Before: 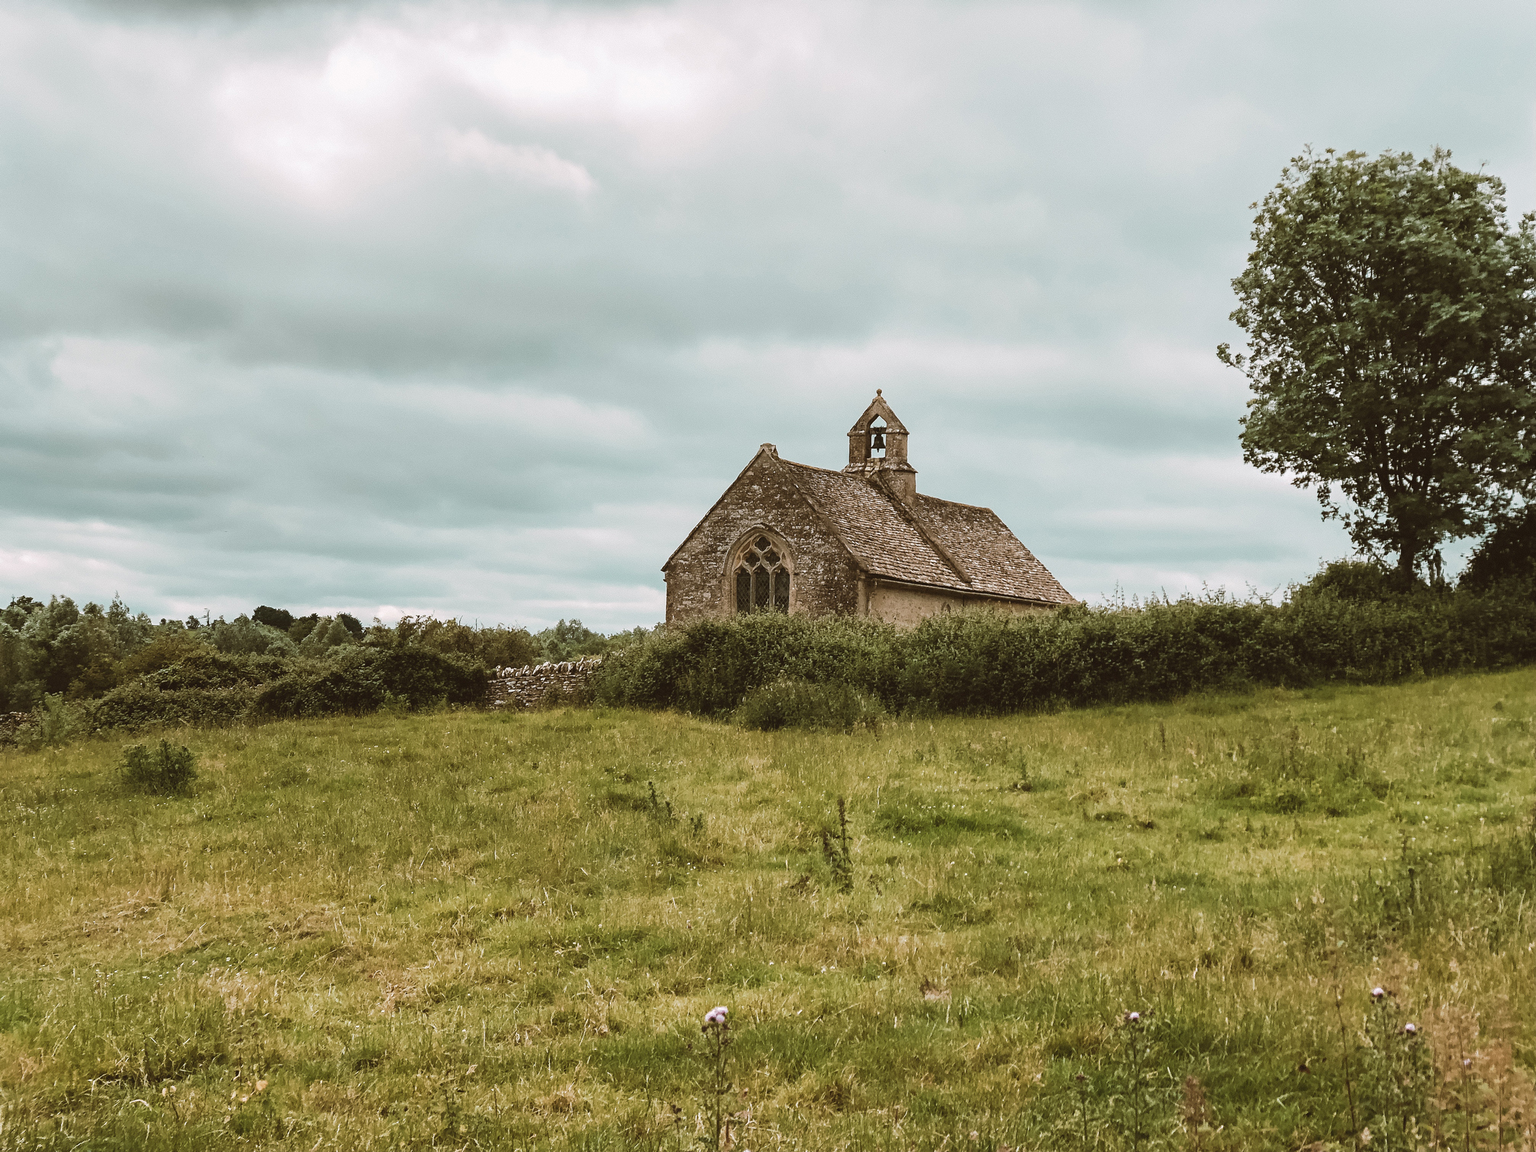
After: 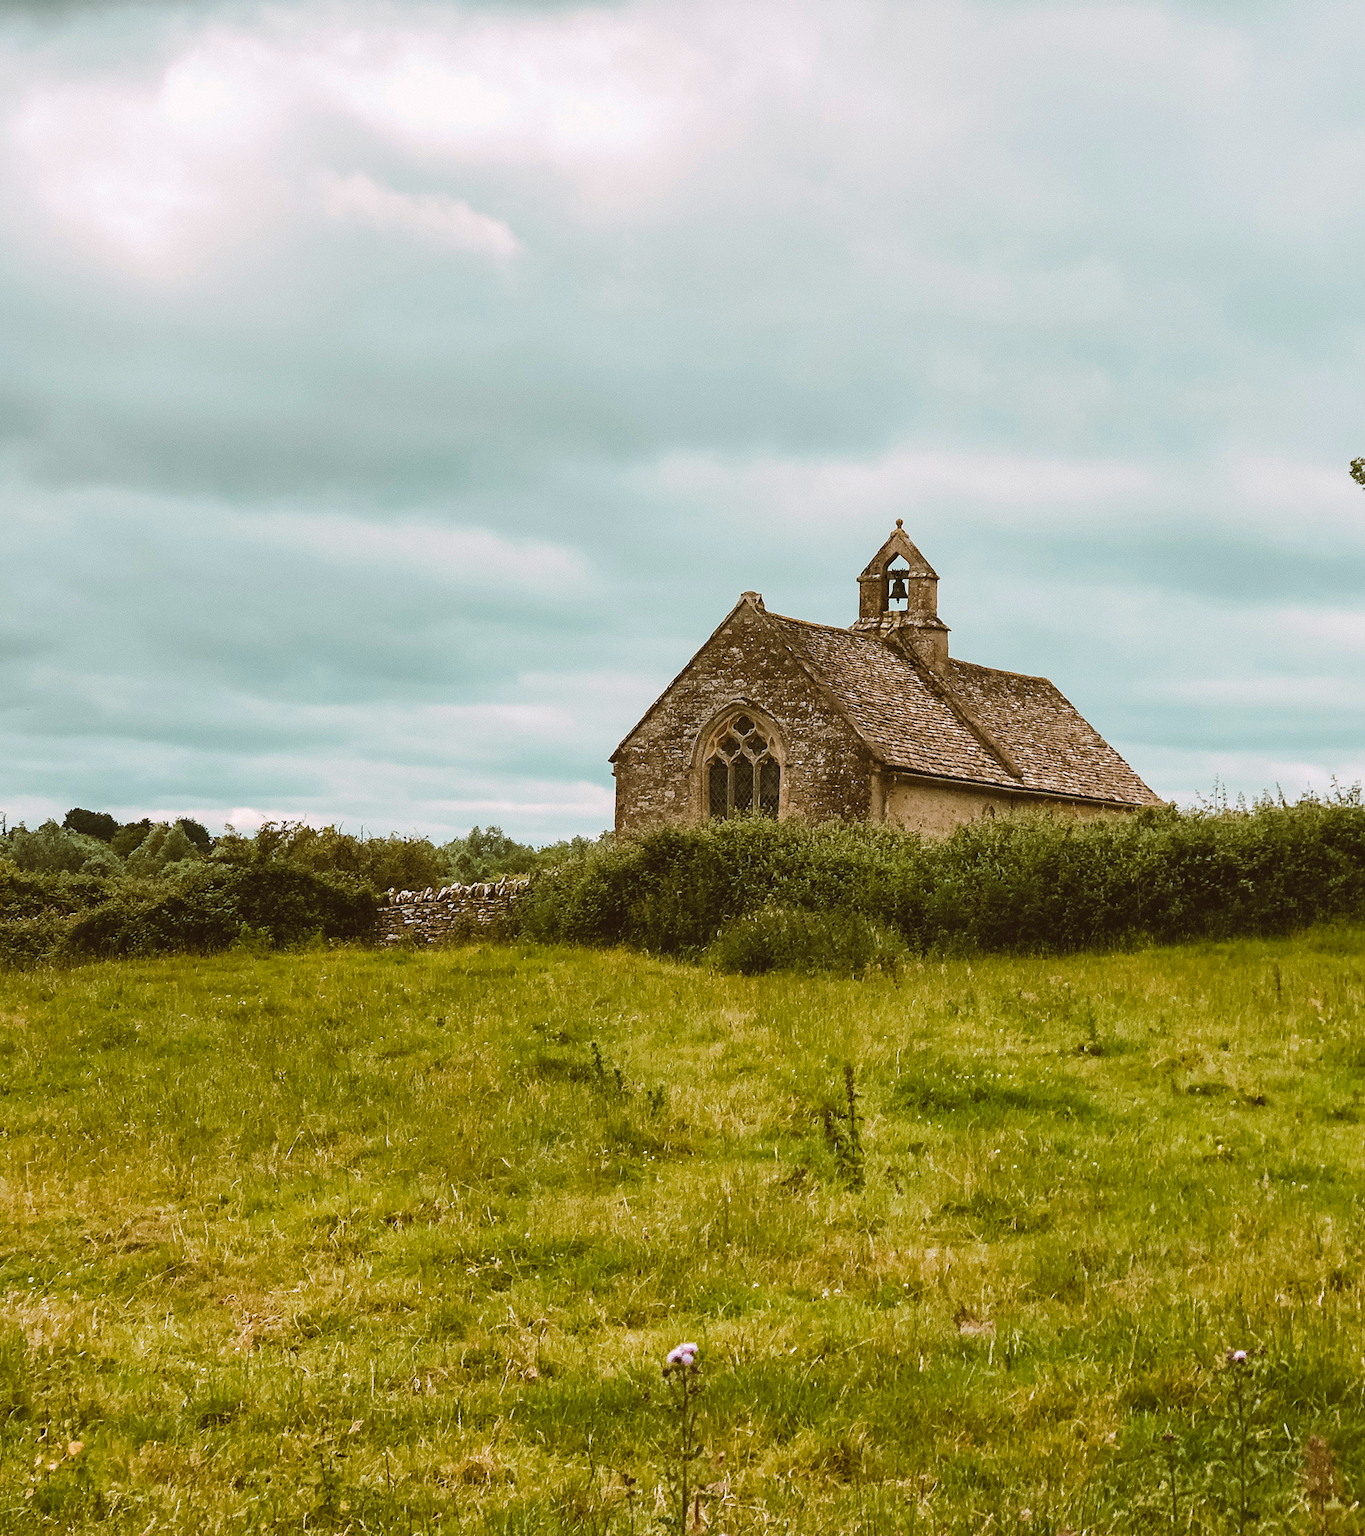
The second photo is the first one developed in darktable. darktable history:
color balance rgb: perceptual saturation grading › global saturation 0.45%, global vibrance 50.705%
crop and rotate: left 13.376%, right 19.951%
